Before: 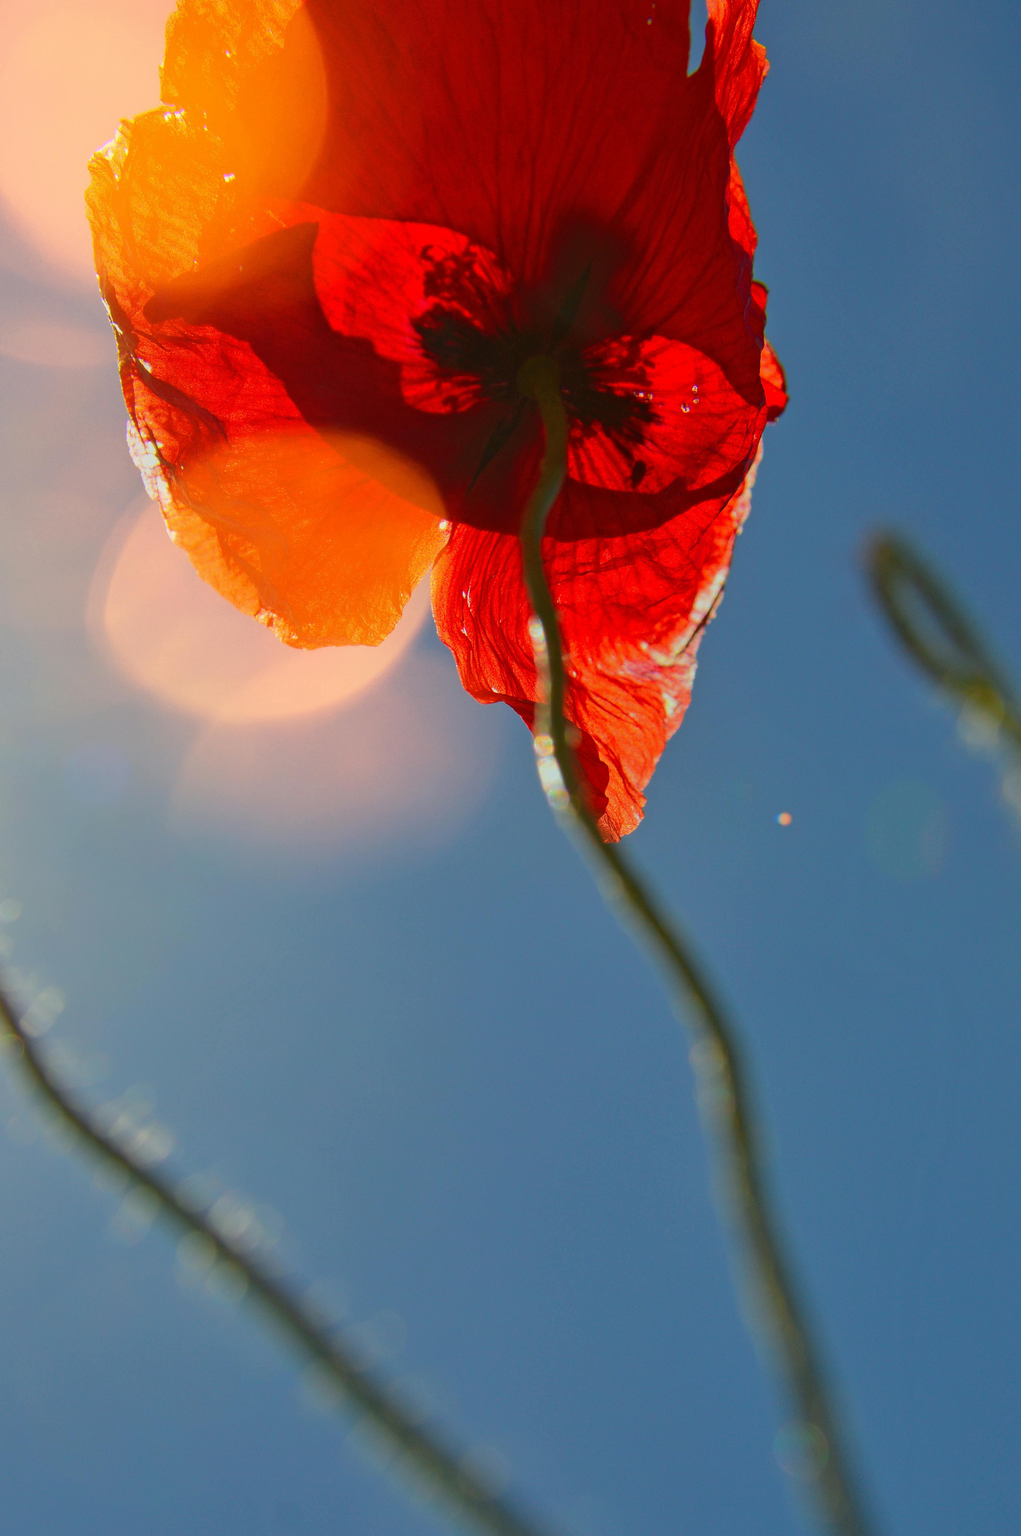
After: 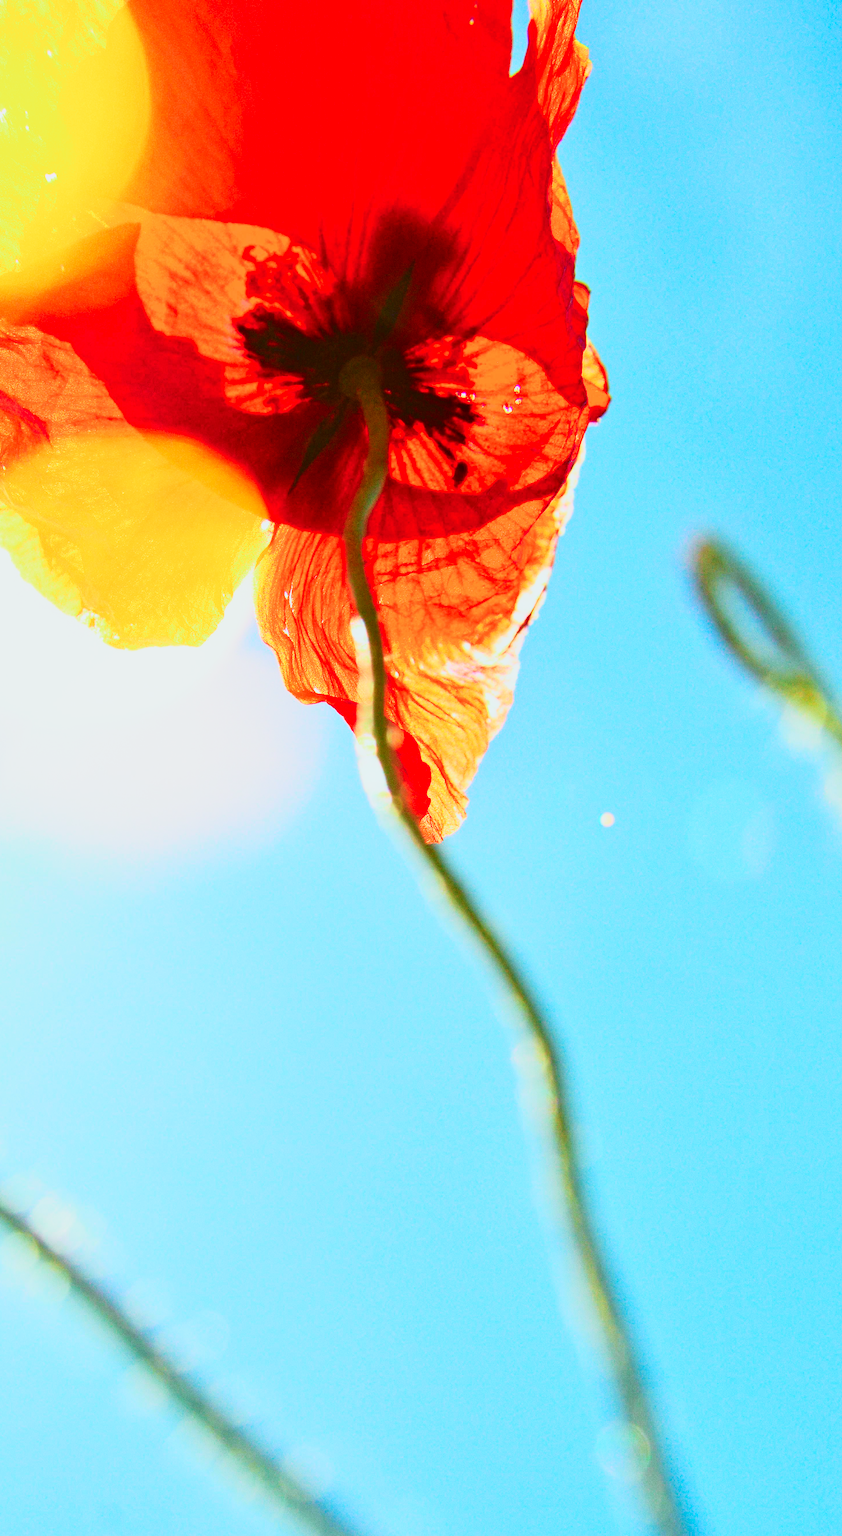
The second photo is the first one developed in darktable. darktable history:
tone curve: curves: ch0 [(0, 0.029) (0.099, 0.082) (0.264, 0.253) (0.447, 0.481) (0.678, 0.721) (0.828, 0.857) (0.992, 0.94)]; ch1 [(0, 0) (0.311, 0.266) (0.411, 0.374) (0.481, 0.458) (0.501, 0.499) (0.514, 0.512) (0.575, 0.577) (0.643, 0.648) (0.682, 0.674) (0.802, 0.812) (1, 1)]; ch2 [(0, 0) (0.259, 0.207) (0.323, 0.311) (0.376, 0.353) (0.463, 0.456) (0.498, 0.498) (0.524, 0.512) (0.574, 0.582) (0.648, 0.653) (0.768, 0.728) (1, 1)], color space Lab, independent channels
crop: left 17.484%, bottom 0.024%
color correction: highlights a* -2.98, highlights b* -2.33, shadows a* 2.19, shadows b* 2.77
base curve: curves: ch0 [(0, 0) (0.007, 0.004) (0.027, 0.03) (0.046, 0.07) (0.207, 0.54) (0.442, 0.872) (0.673, 0.972) (1, 1)], preserve colors none
exposure: exposure 0.829 EV, compensate exposure bias true, compensate highlight preservation false
